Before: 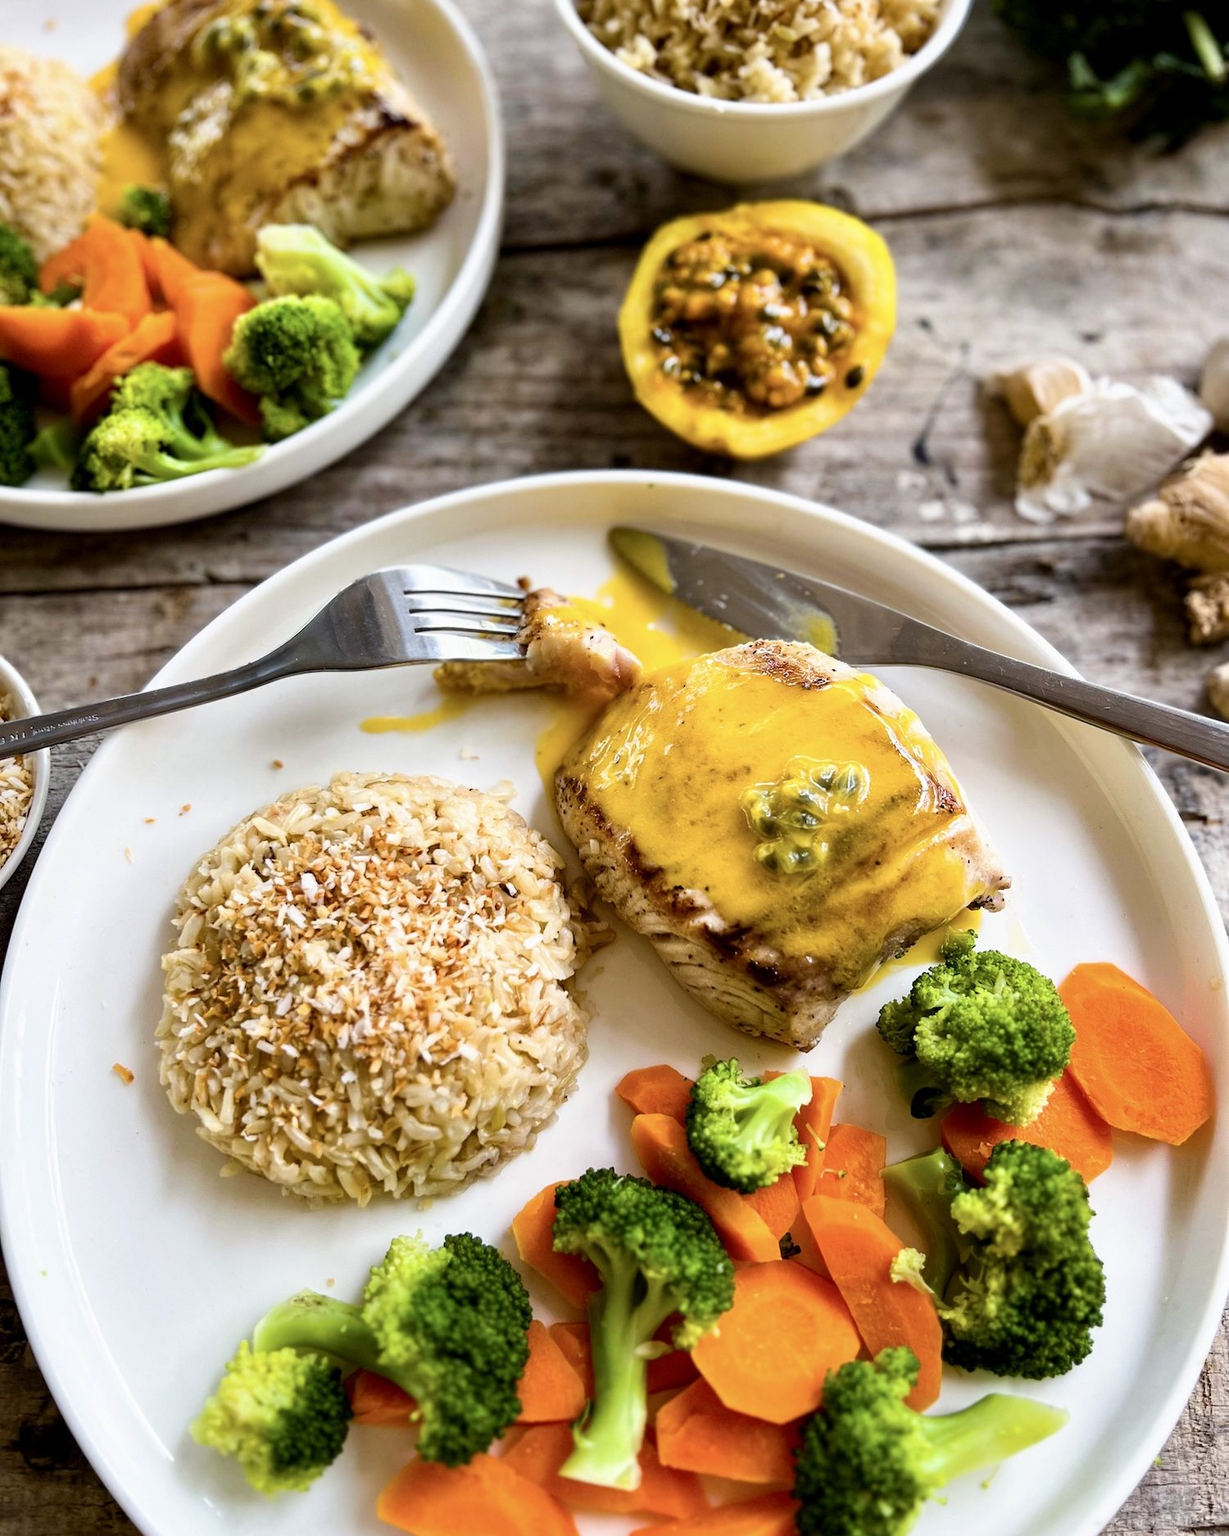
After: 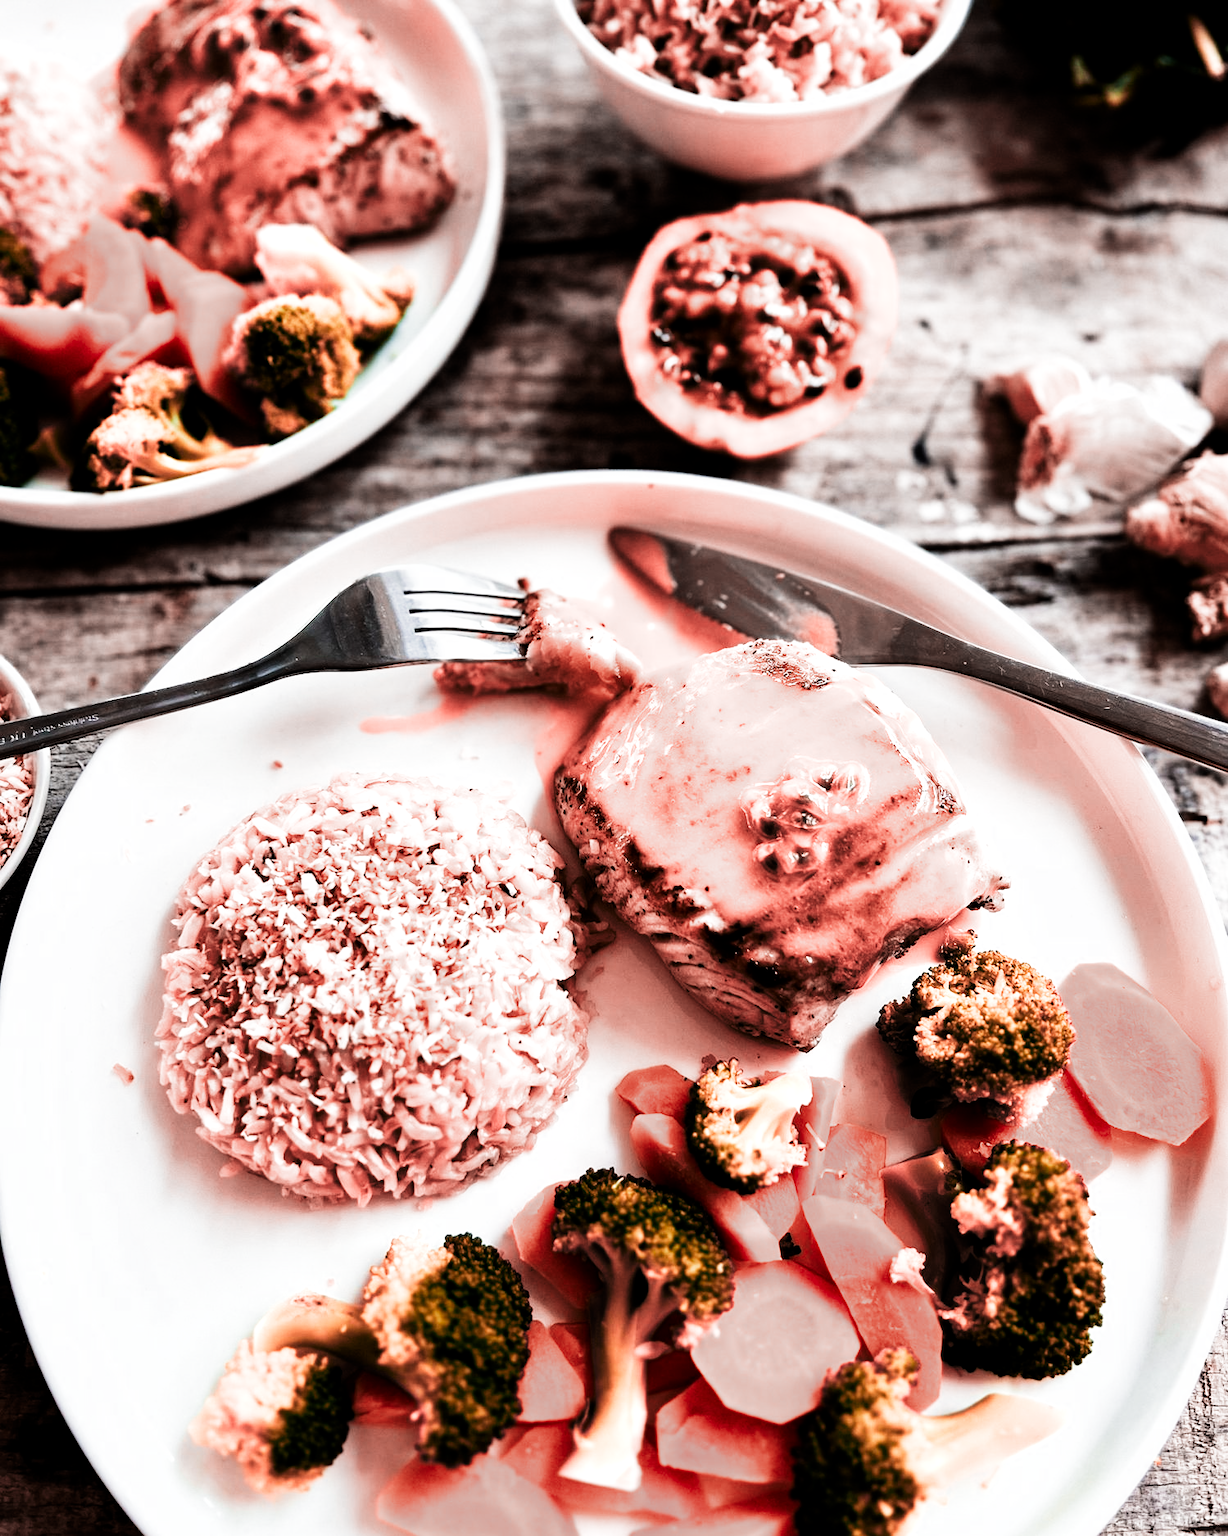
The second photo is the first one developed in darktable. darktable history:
filmic rgb: middle gray luminance 21.73%, black relative exposure -14 EV, white relative exposure 2.96 EV, threshold 6 EV, target black luminance 0%, hardness 8.81, latitude 59.69%, contrast 1.208, highlights saturation mix 5%, shadows ↔ highlights balance 41.6%, add noise in highlights 0, color science v3 (2019), use custom middle-gray values true, iterations of high-quality reconstruction 0, contrast in highlights soft, enable highlight reconstruction true
color zones: curves: ch2 [(0, 0.5) (0.084, 0.497) (0.323, 0.335) (0.4, 0.497) (1, 0.5)], process mode strong
tone equalizer: -8 EV -1.08 EV, -7 EV -1.01 EV, -6 EV -0.867 EV, -5 EV -0.578 EV, -3 EV 0.578 EV, -2 EV 0.867 EV, -1 EV 1.01 EV, +0 EV 1.08 EV, edges refinement/feathering 500, mask exposure compensation -1.57 EV, preserve details no
